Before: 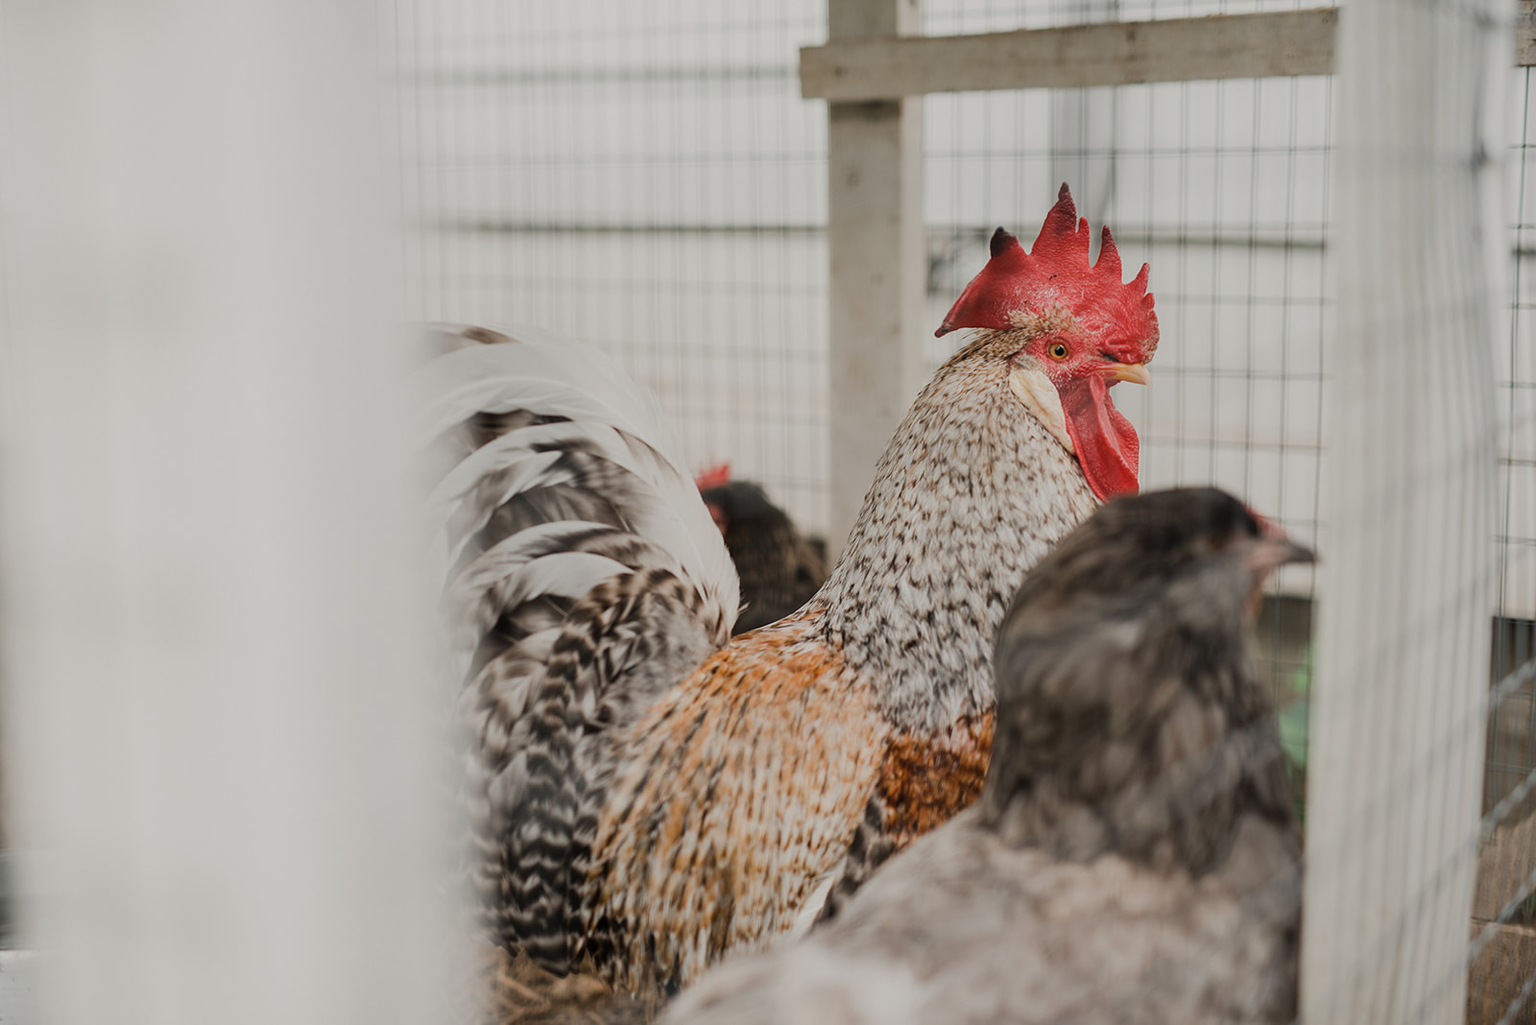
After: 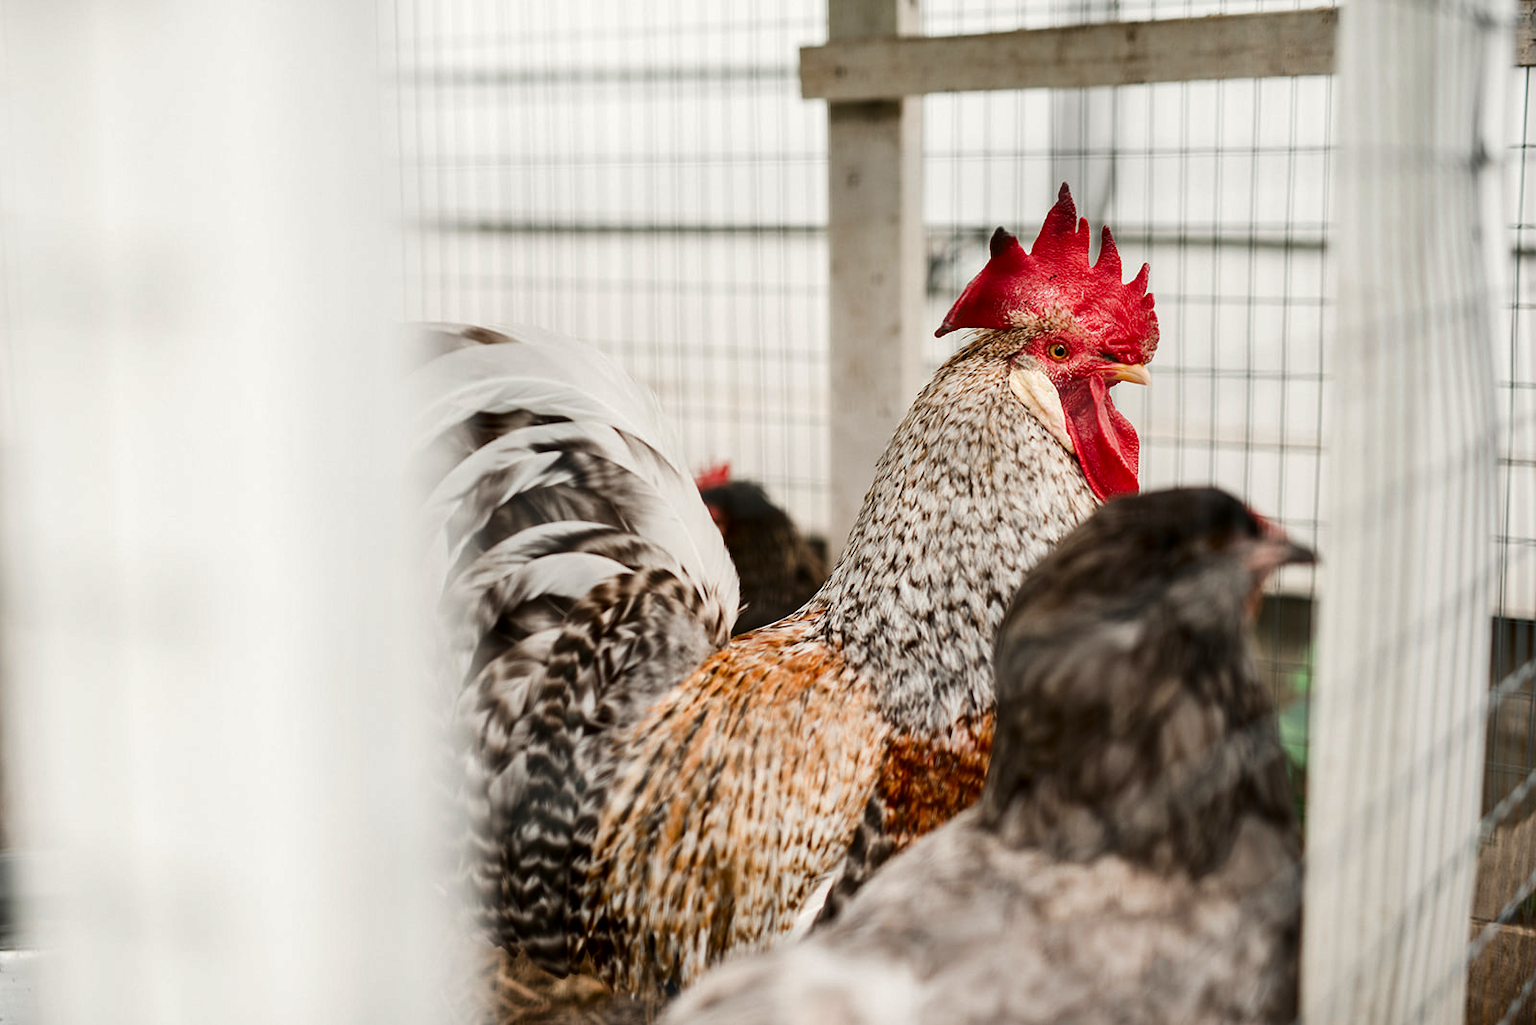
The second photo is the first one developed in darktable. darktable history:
contrast brightness saturation: contrast 0.1, brightness -0.26, saturation 0.14
exposure: black level correction 0, exposure 0.7 EV, compensate exposure bias true, compensate highlight preservation false
local contrast: mode bilateral grid, contrast 20, coarseness 50, detail 120%, midtone range 0.2
